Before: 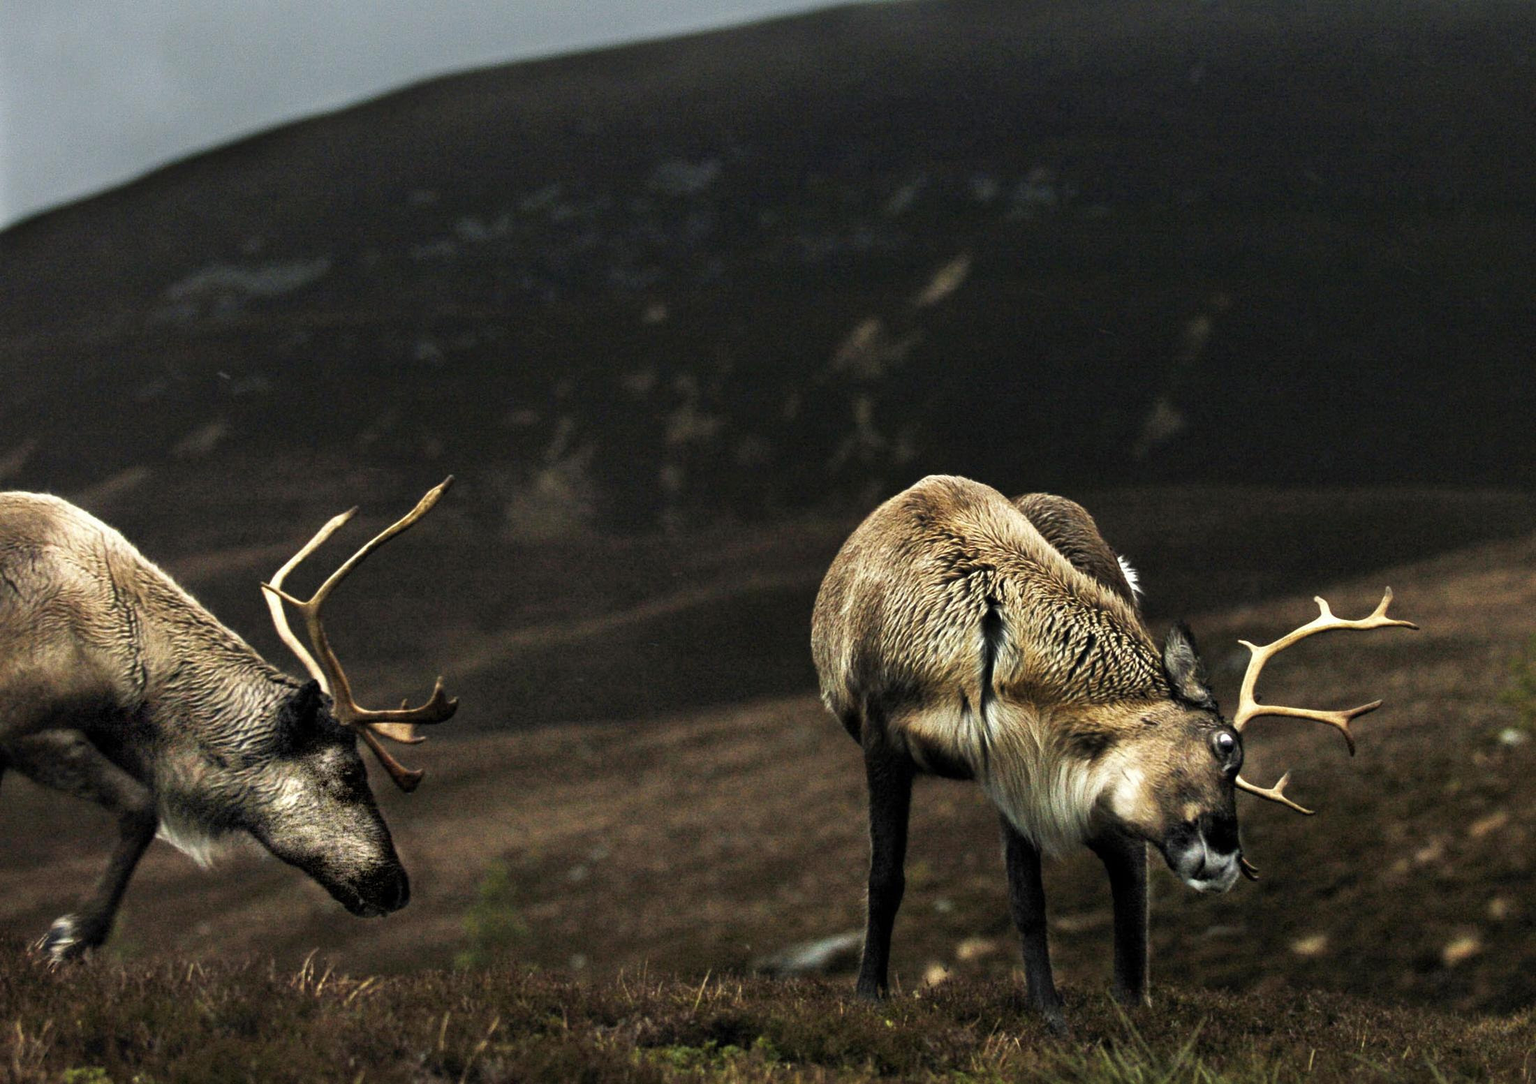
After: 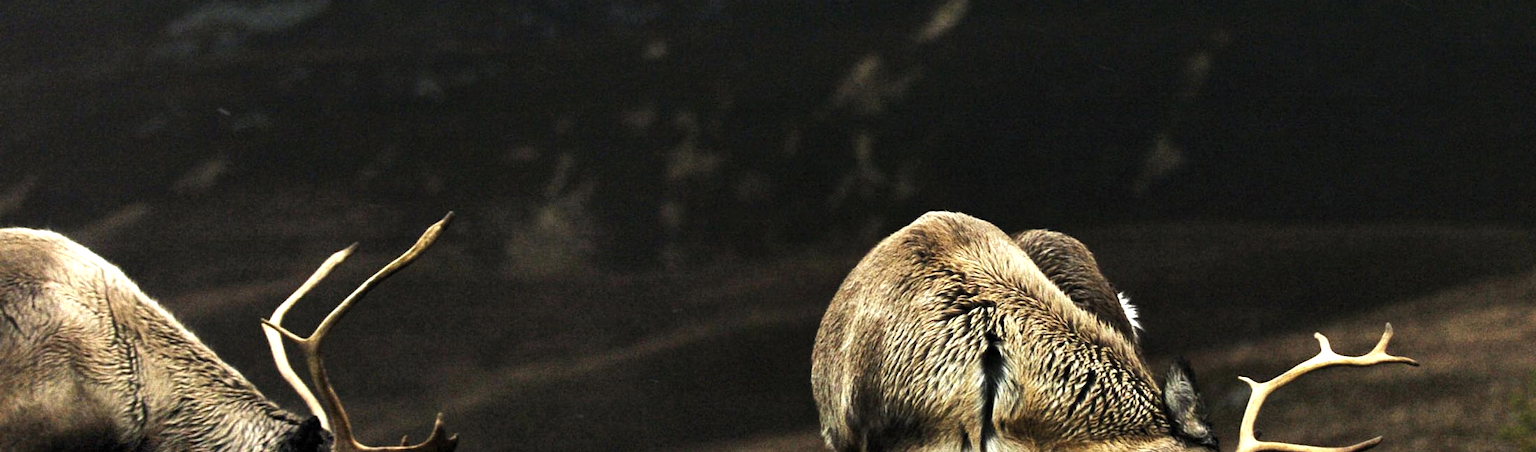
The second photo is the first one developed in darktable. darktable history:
crop and rotate: top 24.374%, bottom 33.84%
tone equalizer: -8 EV -0.417 EV, -7 EV -0.408 EV, -6 EV -0.366 EV, -5 EV -0.229 EV, -3 EV 0.253 EV, -2 EV 0.314 EV, -1 EV 0.394 EV, +0 EV 0.402 EV, edges refinement/feathering 500, mask exposure compensation -1.57 EV, preserve details no
